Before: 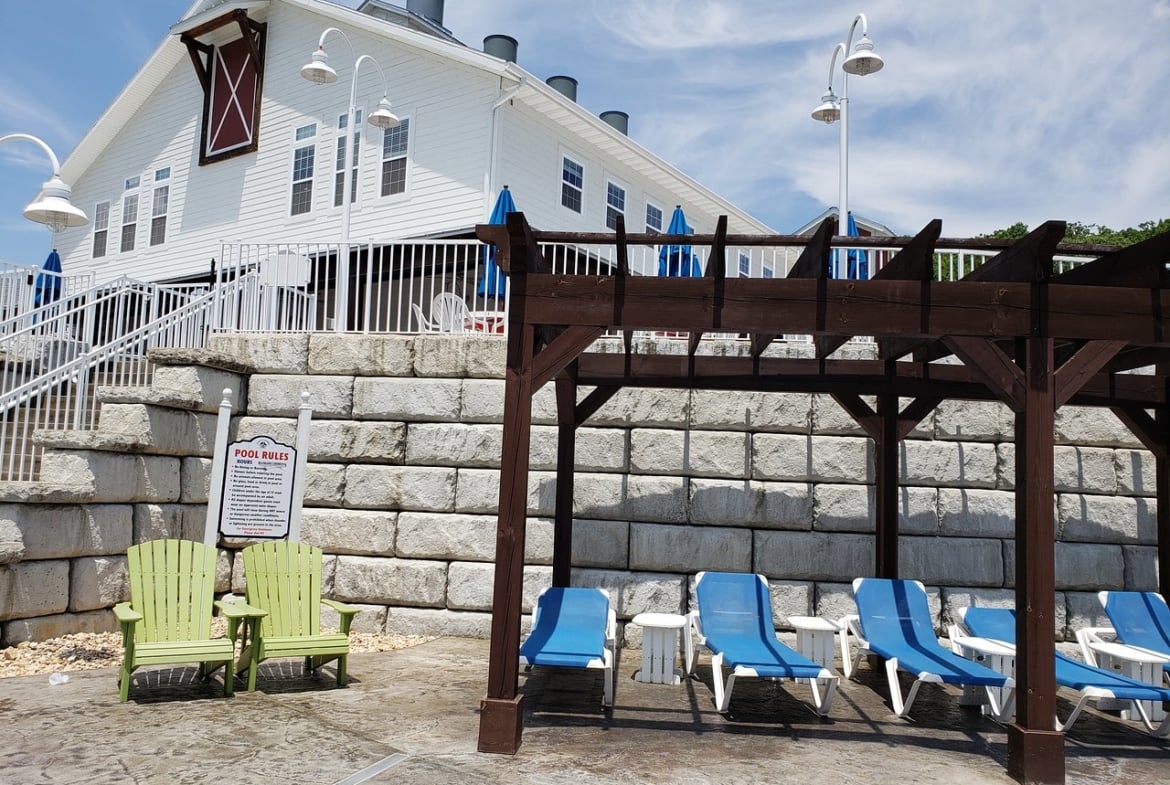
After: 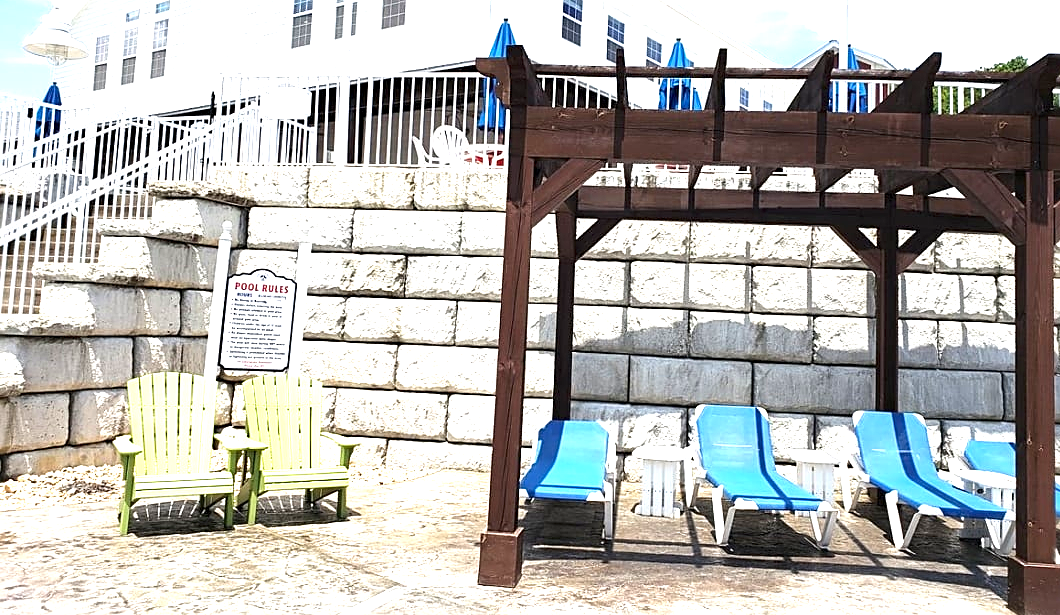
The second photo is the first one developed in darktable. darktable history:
exposure: exposure 1.508 EV, compensate highlight preservation false
sharpen: on, module defaults
crop: top 21.326%, right 9.325%, bottom 0.313%
